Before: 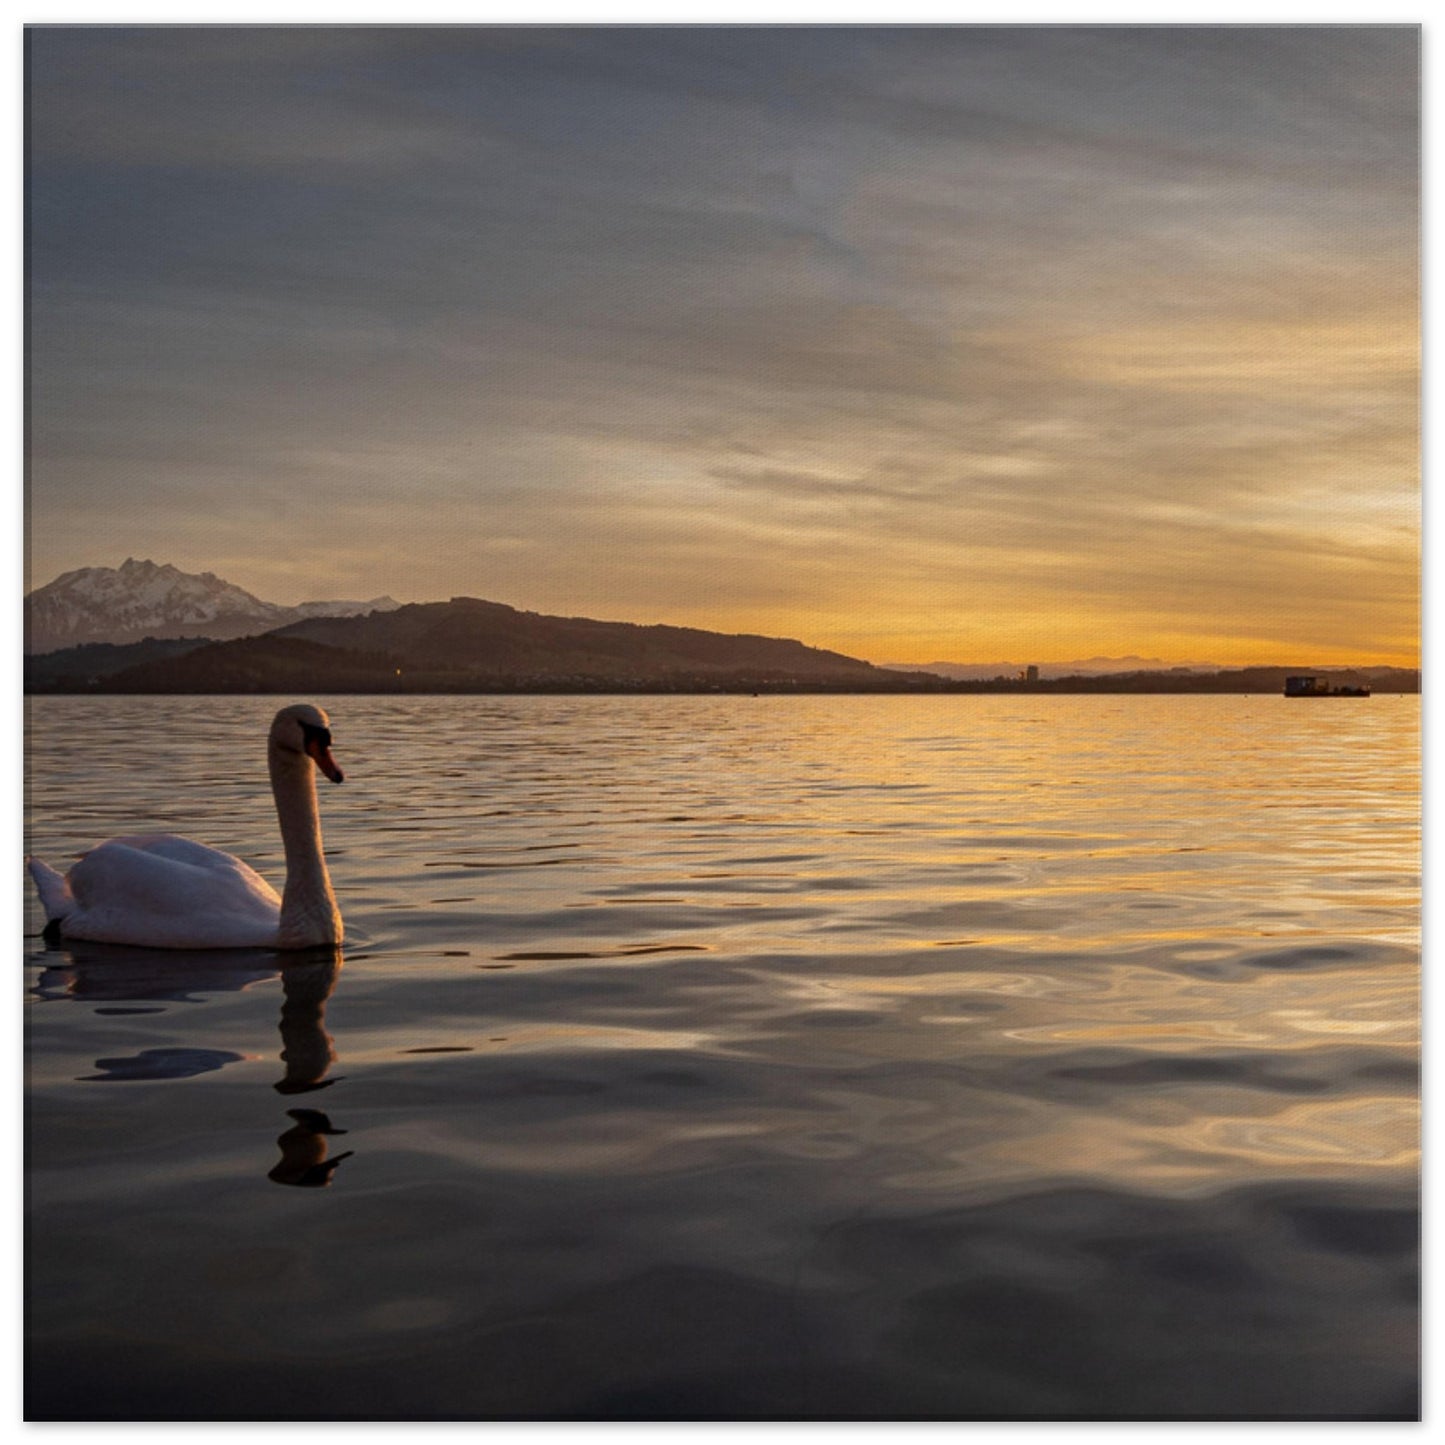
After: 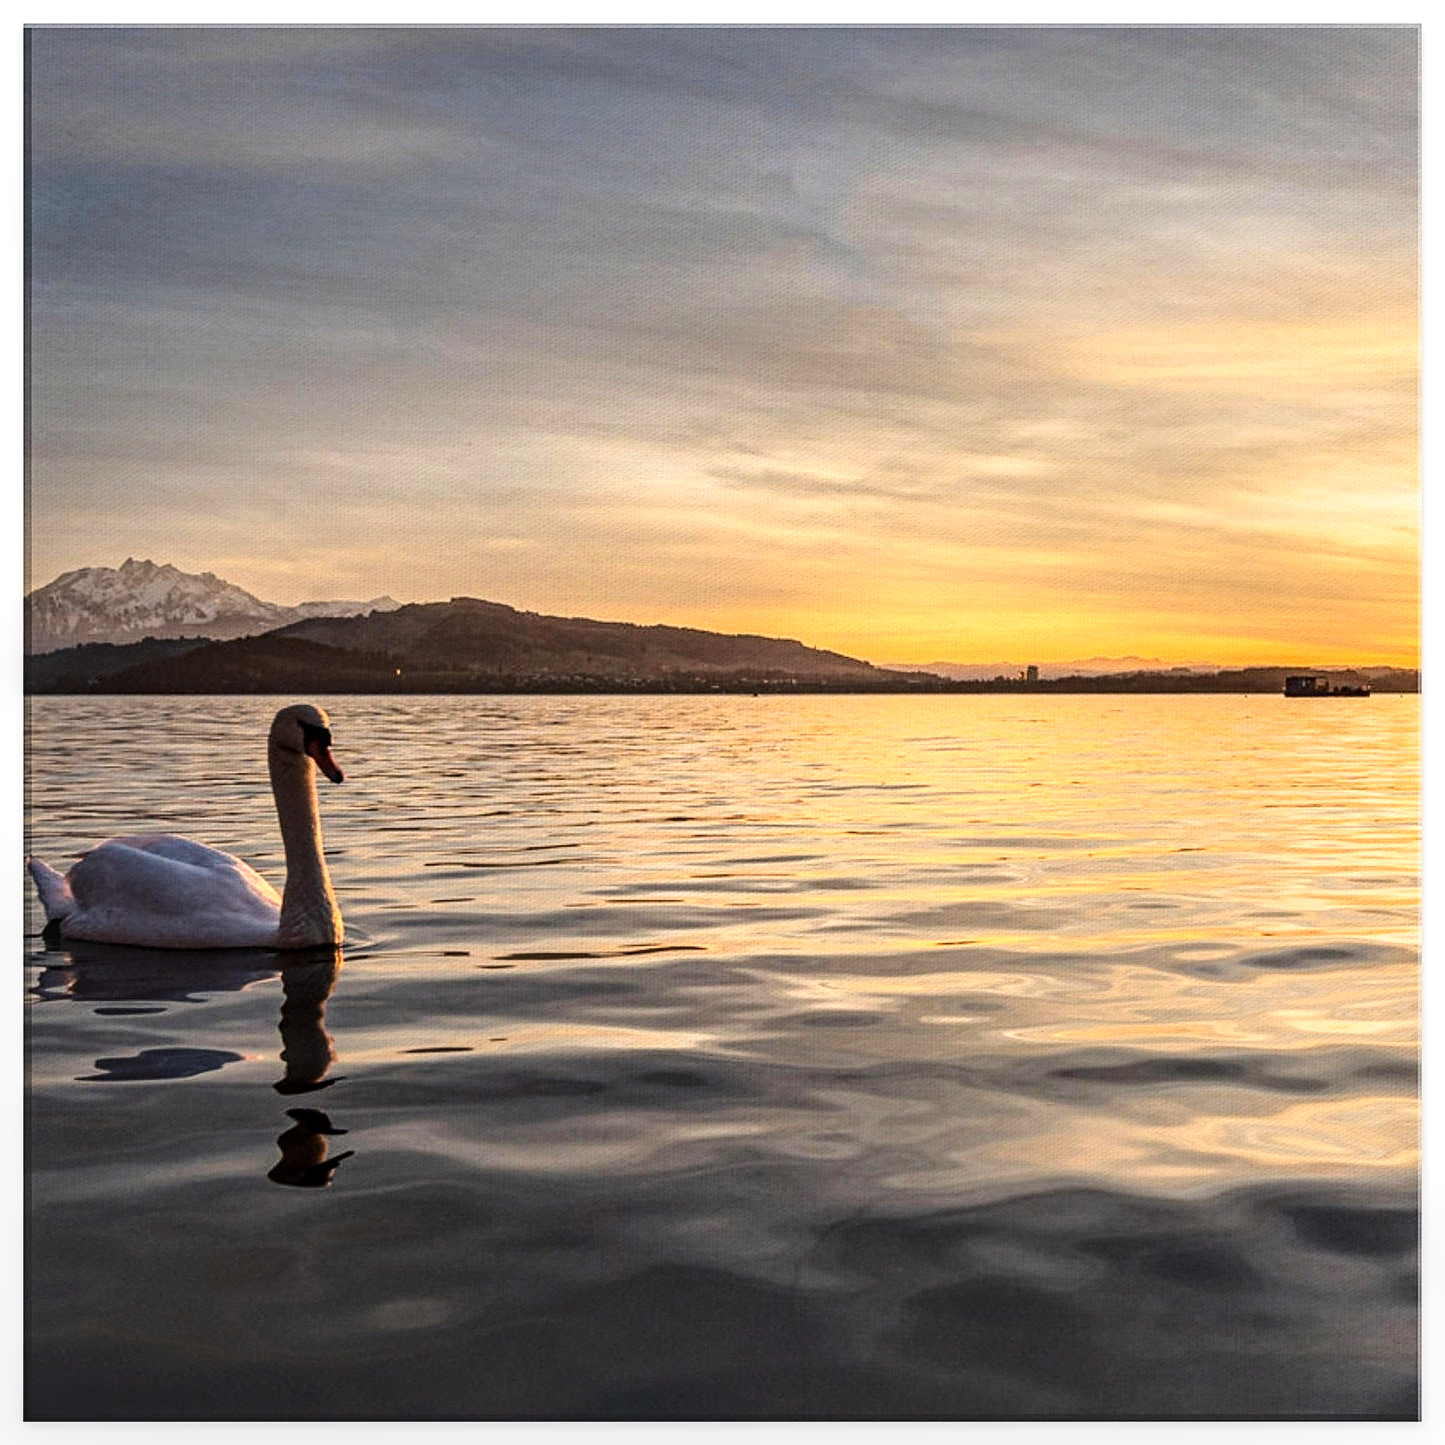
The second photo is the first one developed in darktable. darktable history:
local contrast: detail 130%
sharpen: on, module defaults
tone equalizer: edges refinement/feathering 500, mask exposure compensation -1.57 EV, preserve details no
base curve: curves: ch0 [(0, 0) (0.032, 0.037) (0.105, 0.228) (0.435, 0.76) (0.856, 0.983) (1, 1)]
